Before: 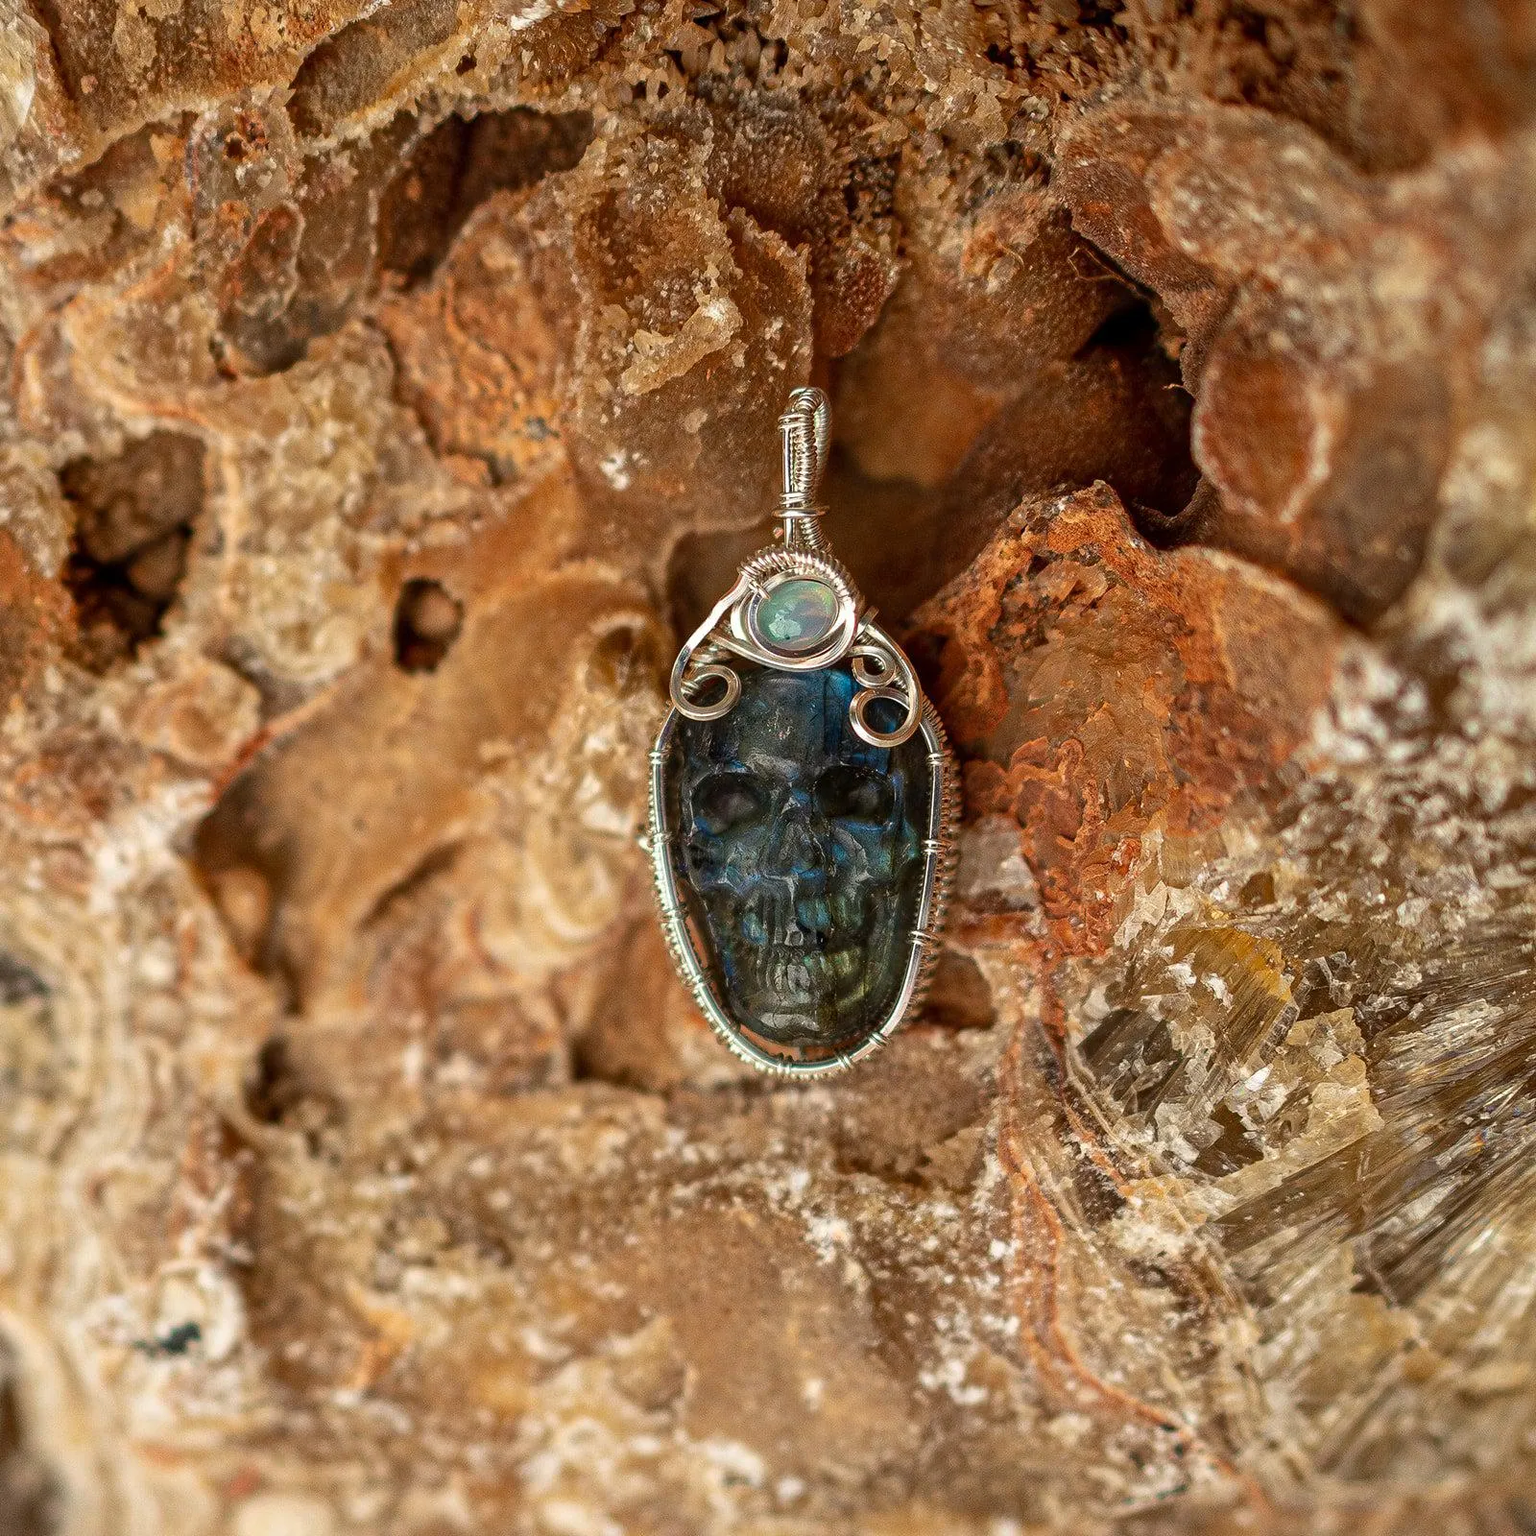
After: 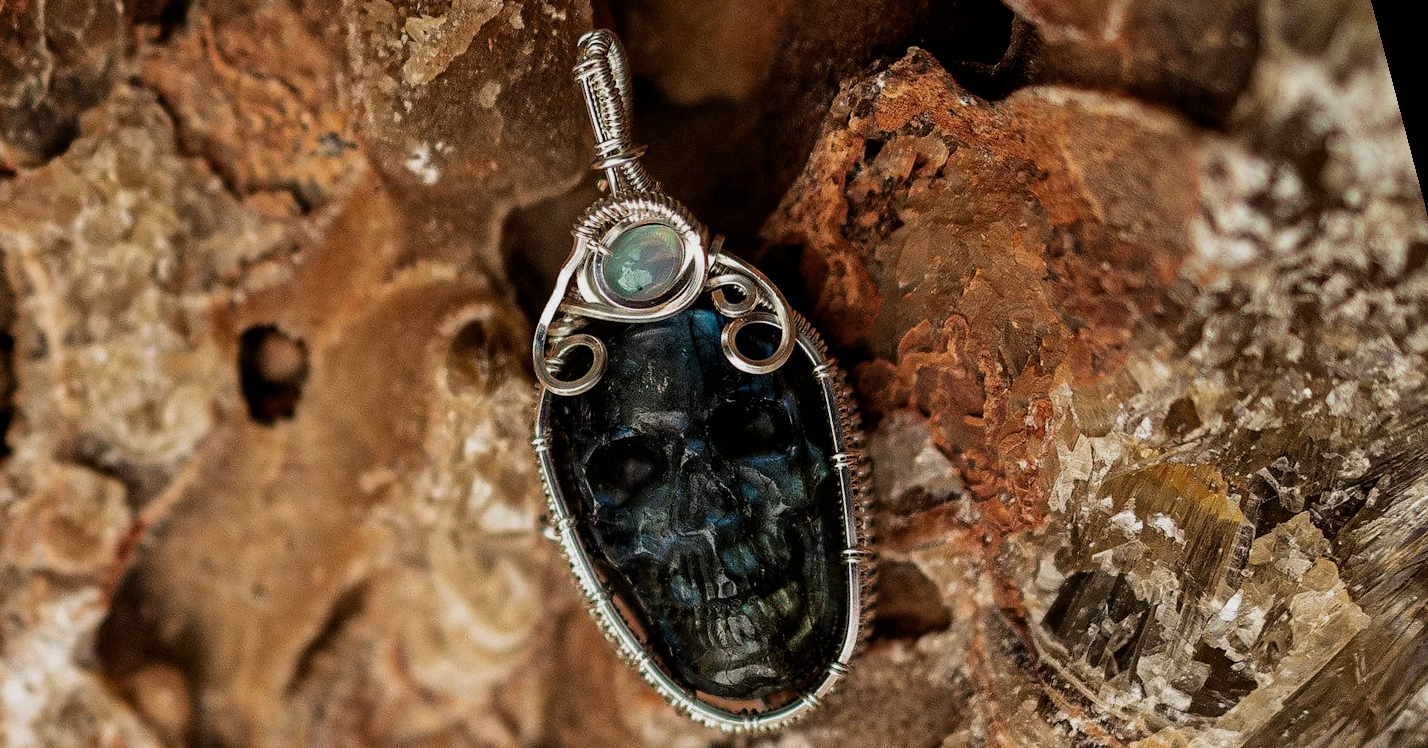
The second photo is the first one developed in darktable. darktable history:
rotate and perspective: rotation -14.8°, crop left 0.1, crop right 0.903, crop top 0.25, crop bottom 0.748
exposure: exposure -0.492 EV, compensate highlight preservation false
color balance: on, module defaults
crop: left 8.155%, top 6.611%, bottom 15.385%
filmic rgb: black relative exposure -8.2 EV, white relative exposure 2.2 EV, threshold 3 EV, hardness 7.11, latitude 75%, contrast 1.325, highlights saturation mix -2%, shadows ↔ highlights balance 30%, preserve chrominance RGB euclidean norm, color science v5 (2021), contrast in shadows safe, contrast in highlights safe, enable highlight reconstruction true
